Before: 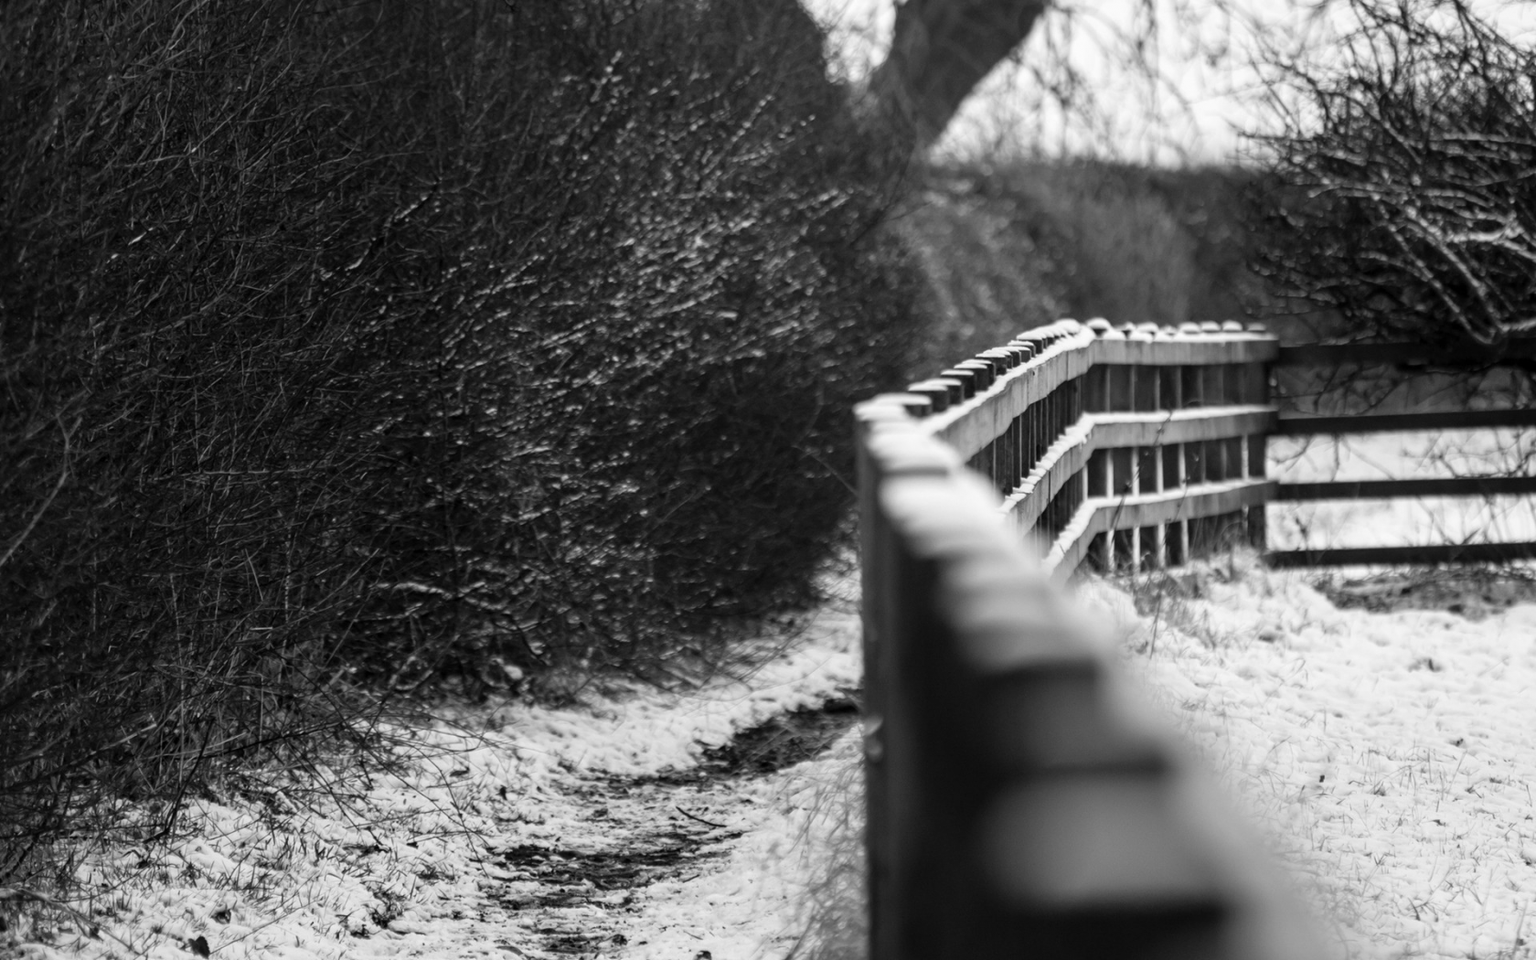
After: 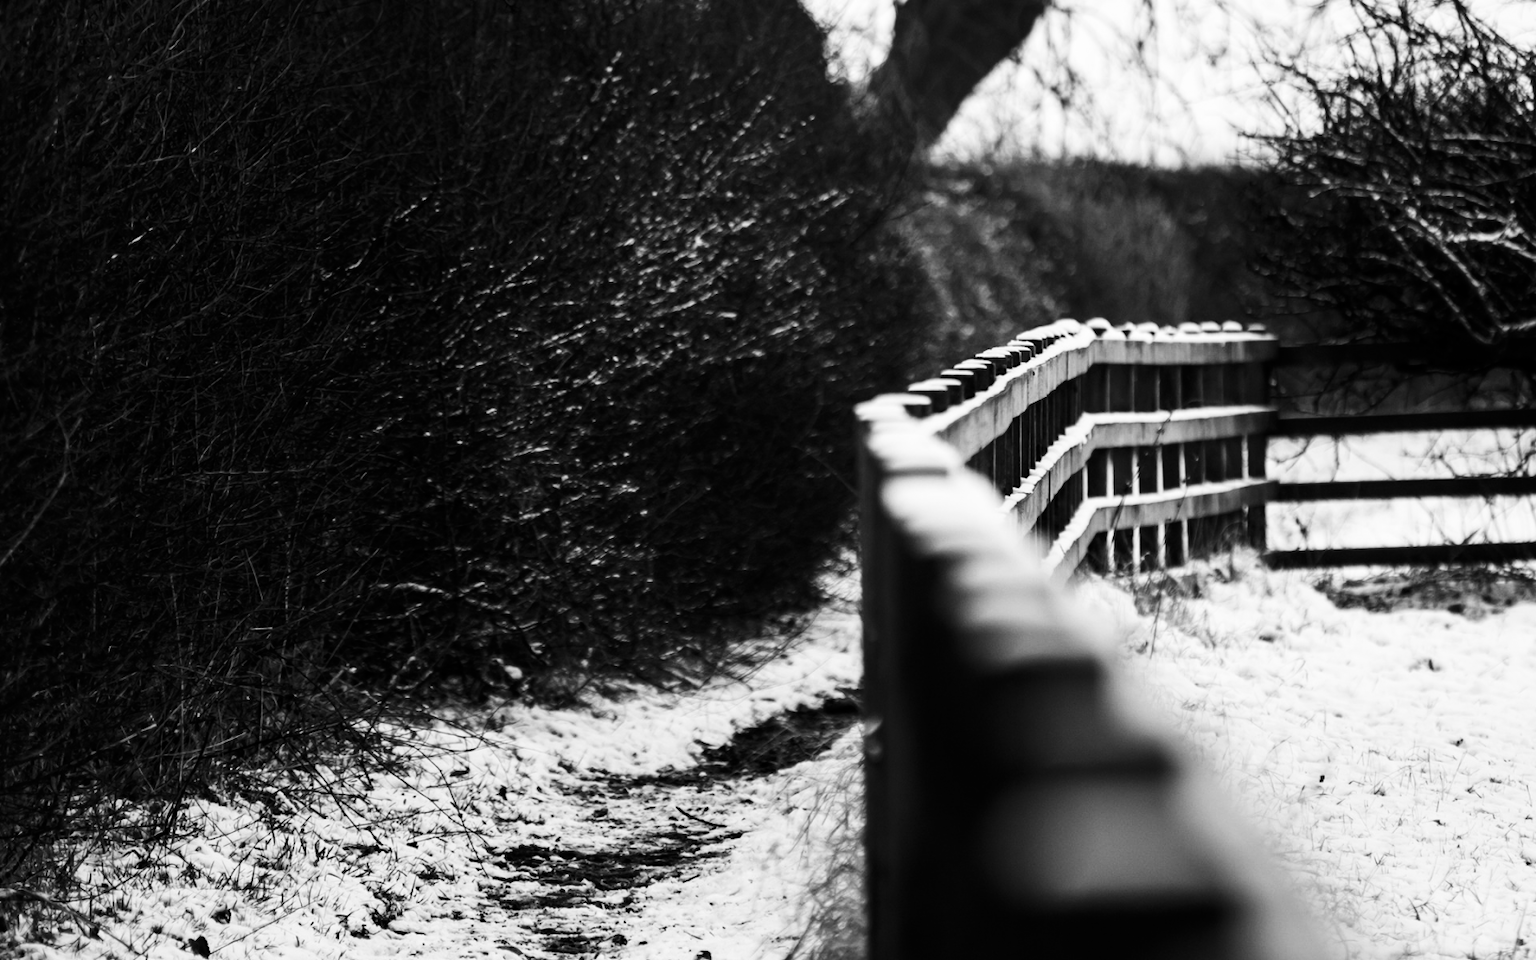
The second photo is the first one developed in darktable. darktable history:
contrast brightness saturation: contrast 0.316, brightness -0.081, saturation 0.173
